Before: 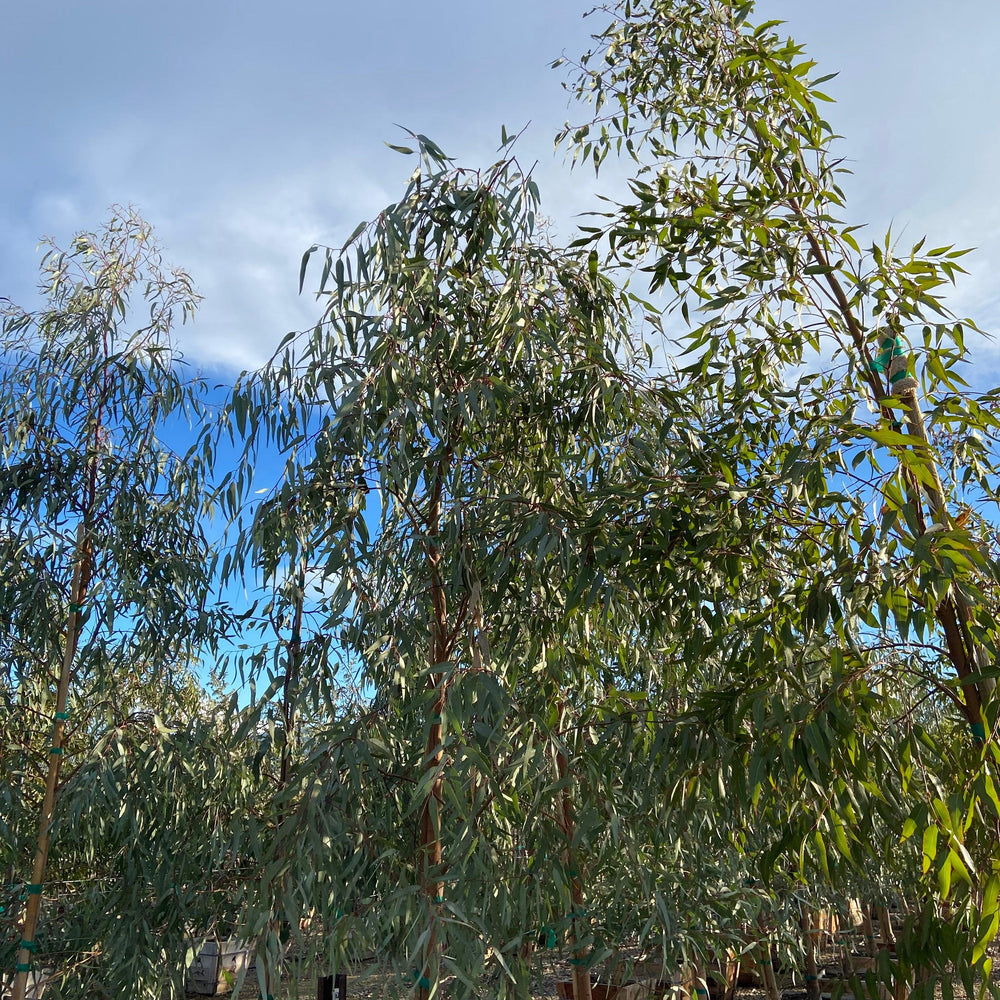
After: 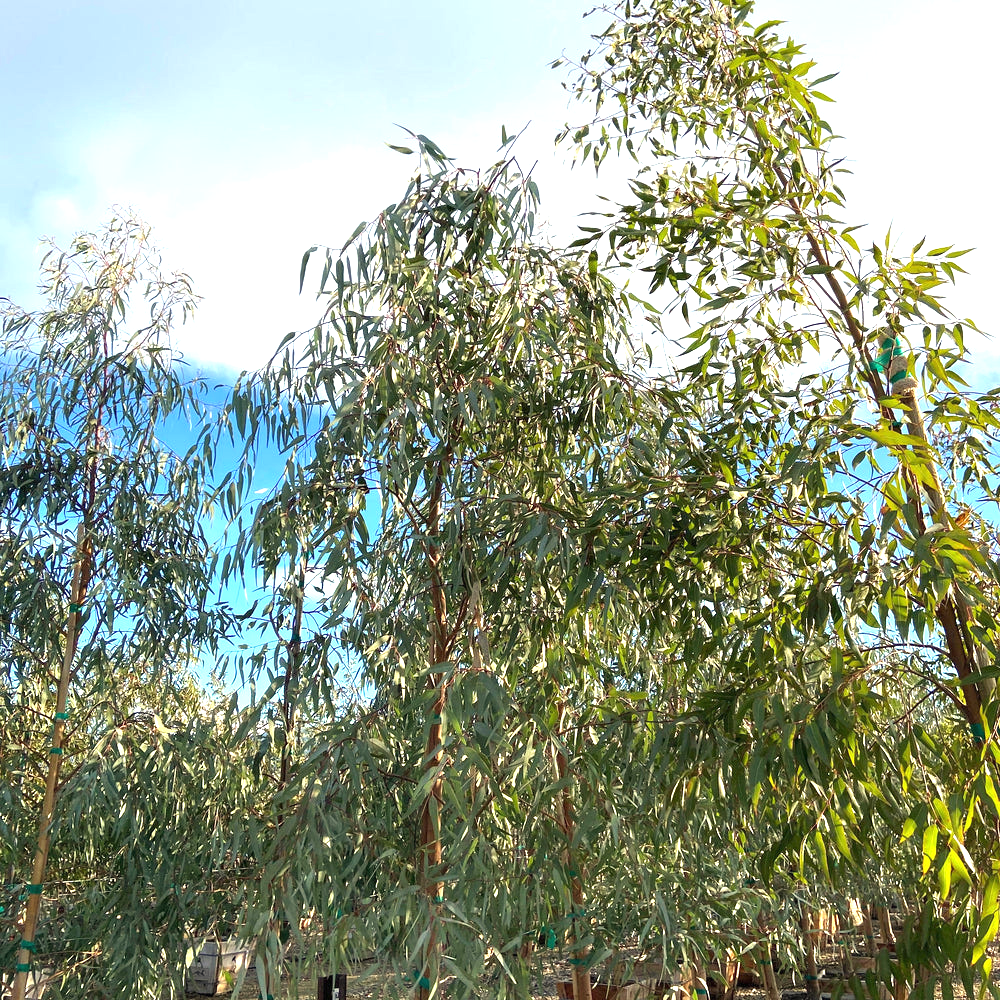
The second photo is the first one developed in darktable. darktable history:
exposure: black level correction 0, exposure 1.1 EV, compensate highlight preservation false
white balance: red 1.029, blue 0.92
